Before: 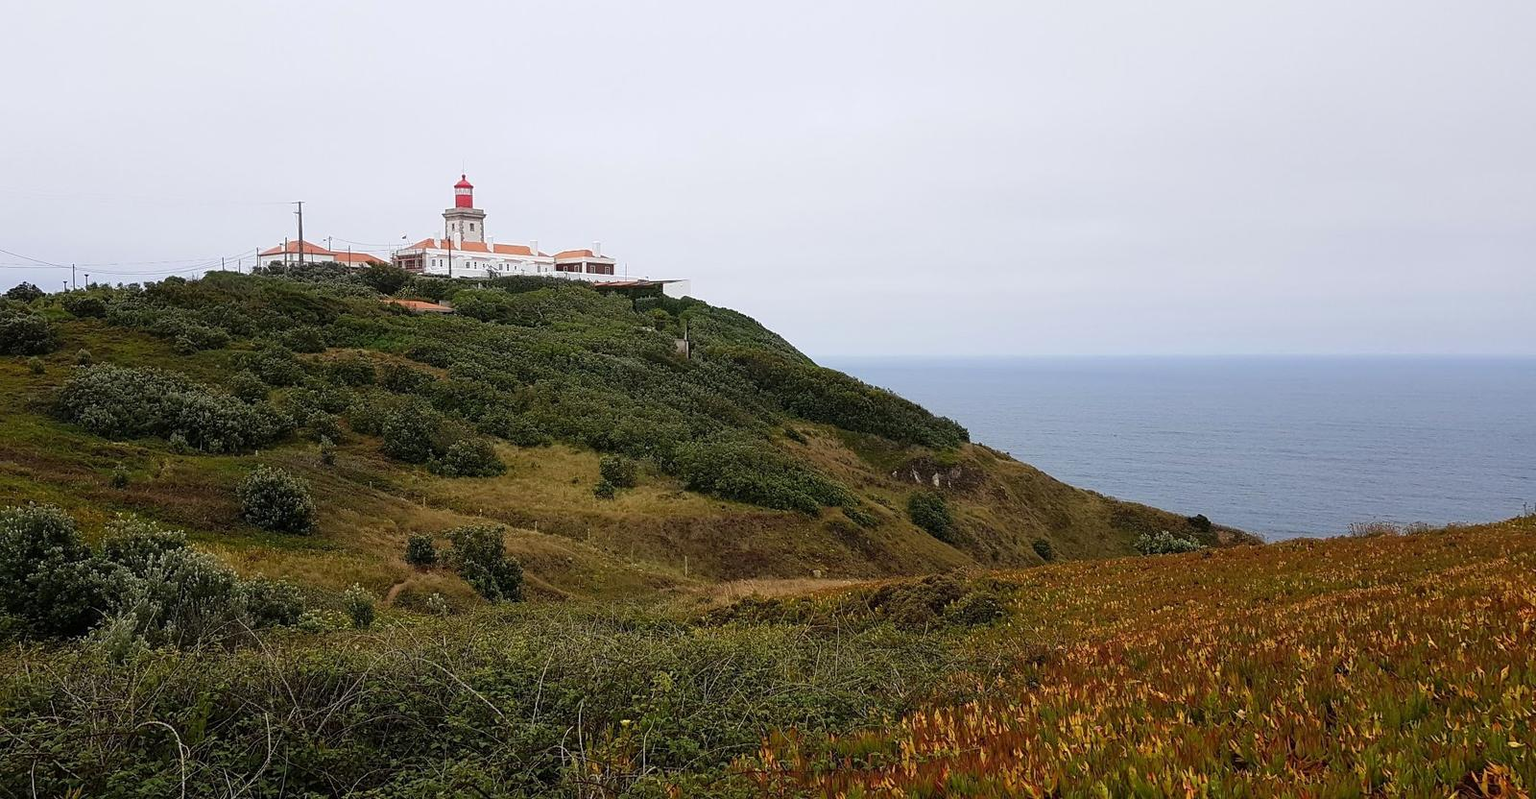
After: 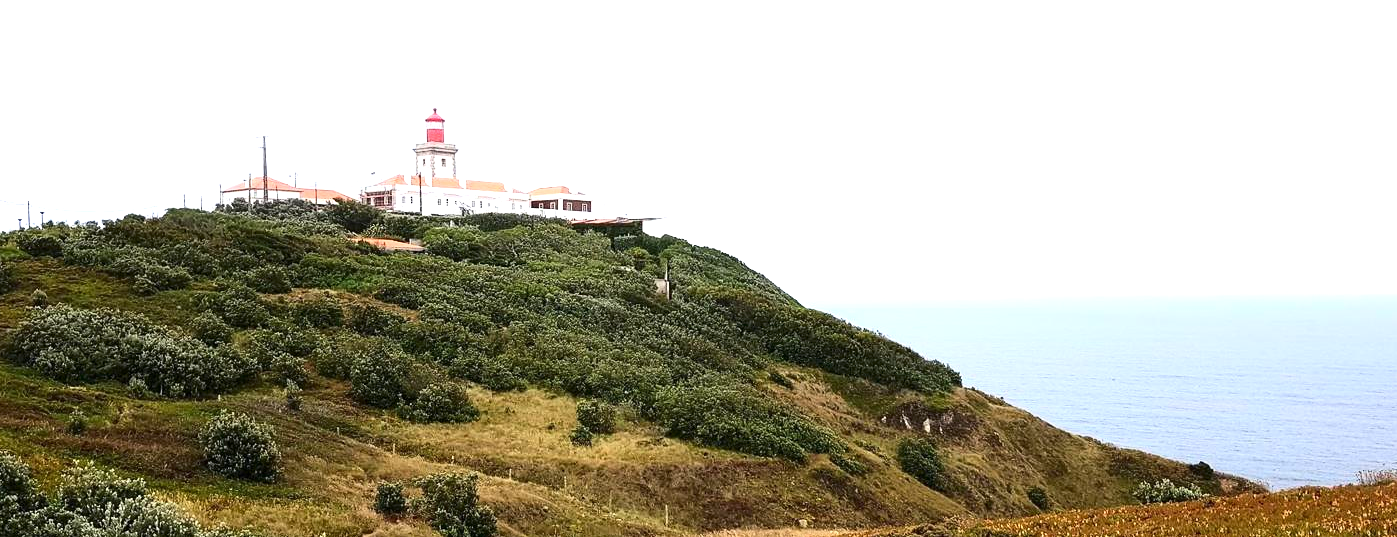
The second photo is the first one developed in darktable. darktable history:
crop: left 3.015%, top 8.969%, right 9.647%, bottom 26.457%
contrast brightness saturation: contrast 0.22
exposure: exposure 1.16 EV, compensate exposure bias true, compensate highlight preservation false
